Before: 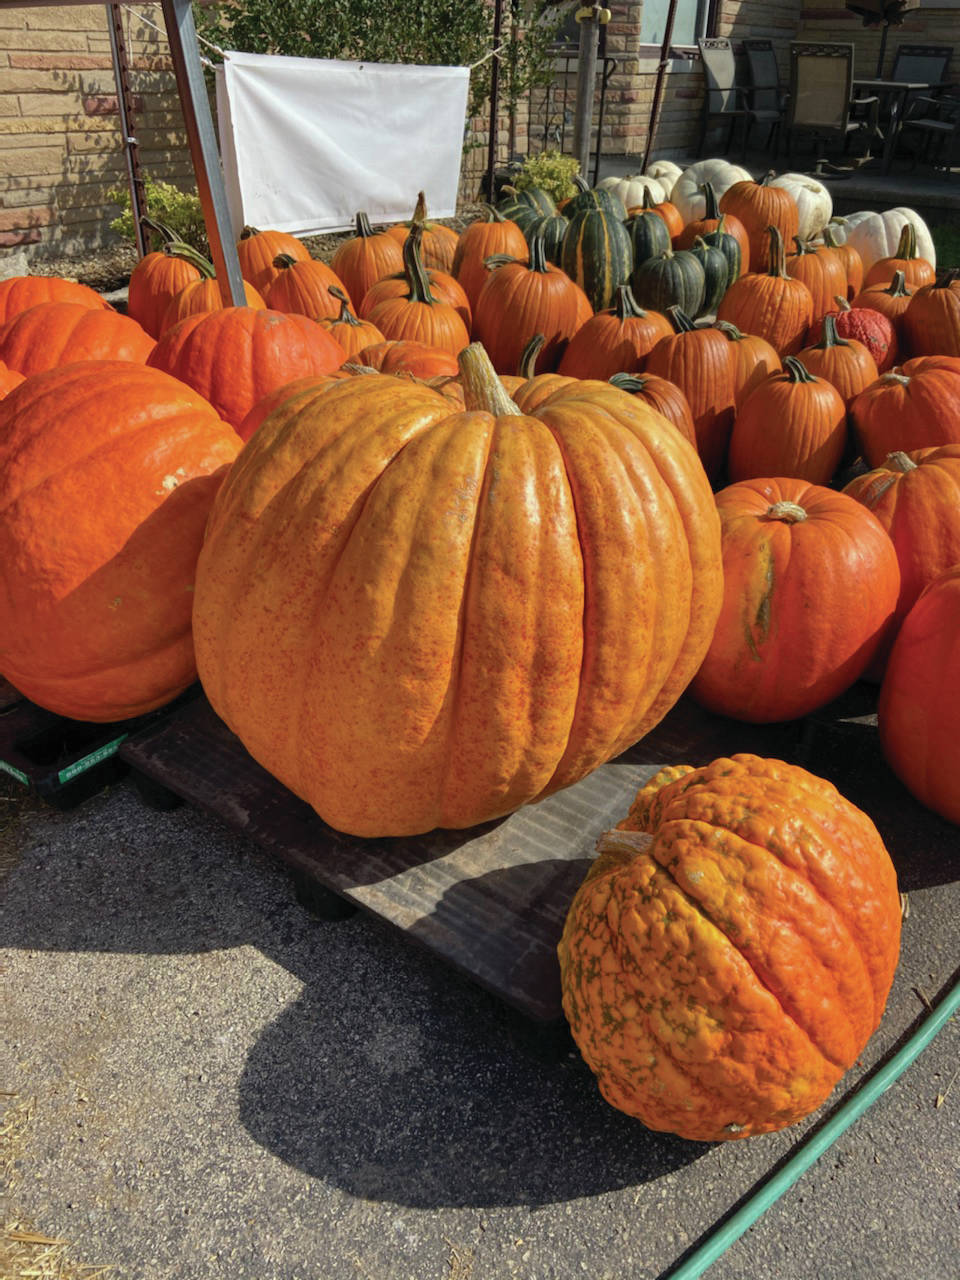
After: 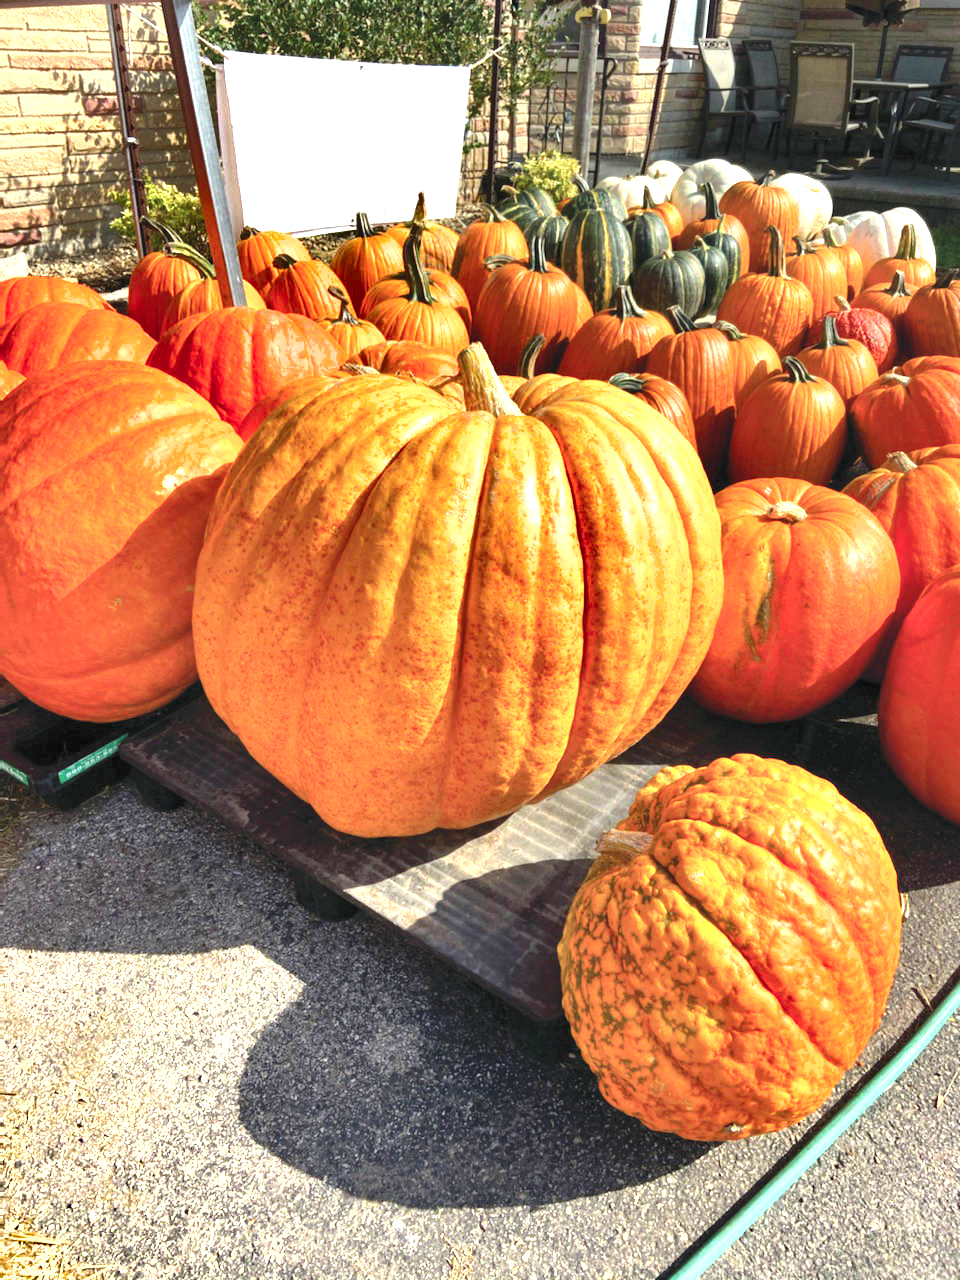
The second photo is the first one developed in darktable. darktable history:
shadows and highlights: low approximation 0.01, soften with gaussian
exposure: black level correction 0, exposure 1.633 EV, compensate exposure bias true, compensate highlight preservation false
